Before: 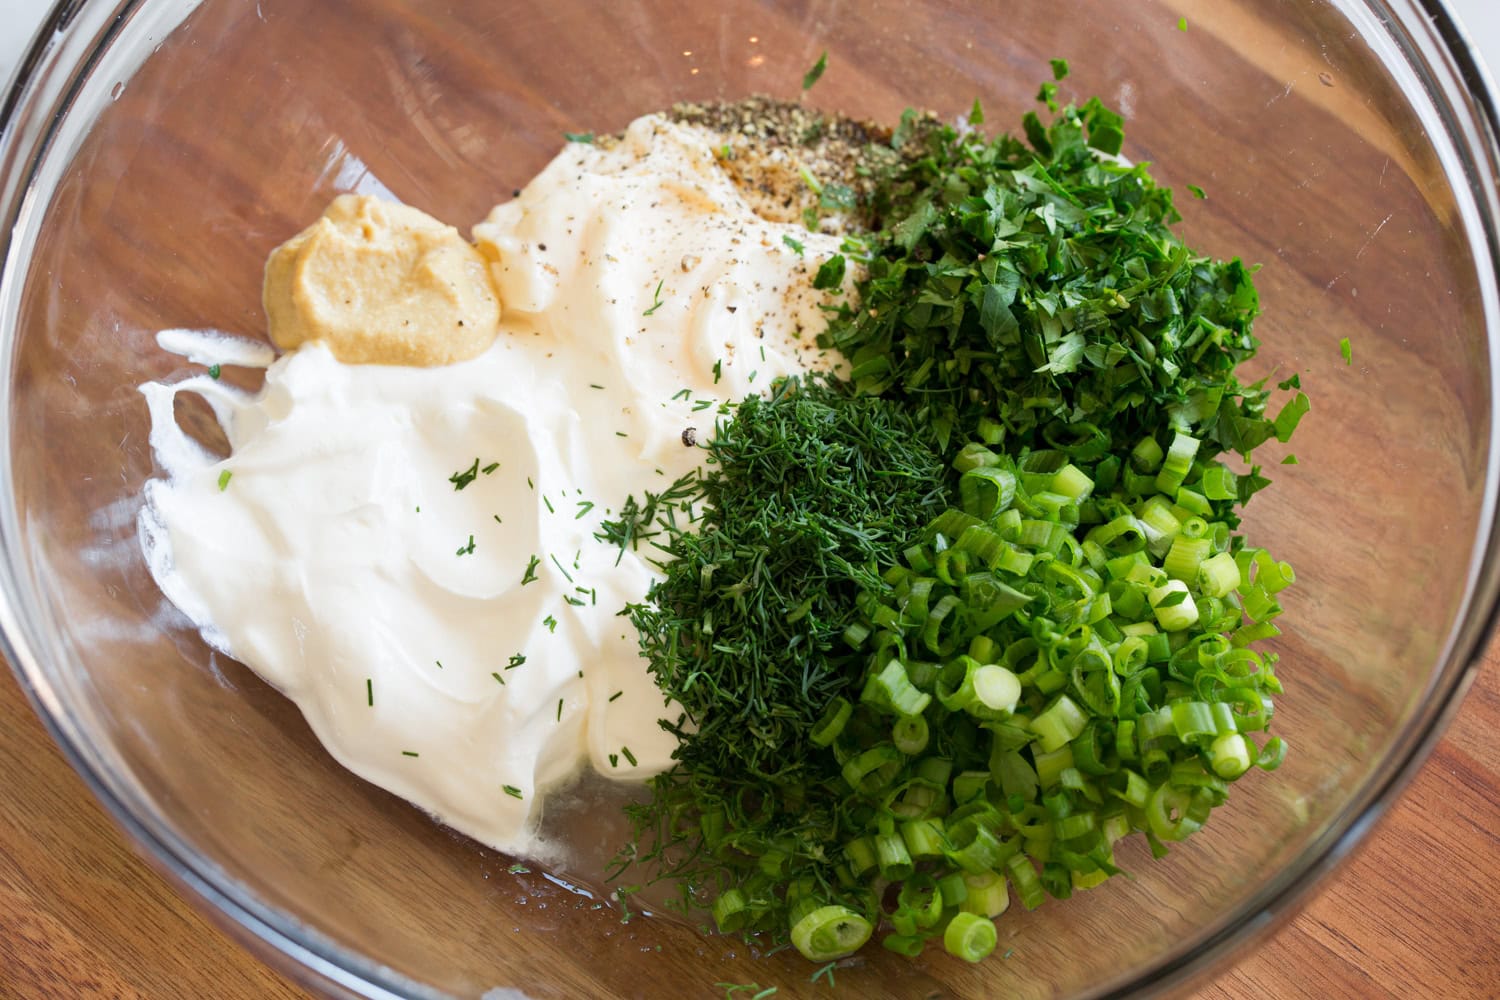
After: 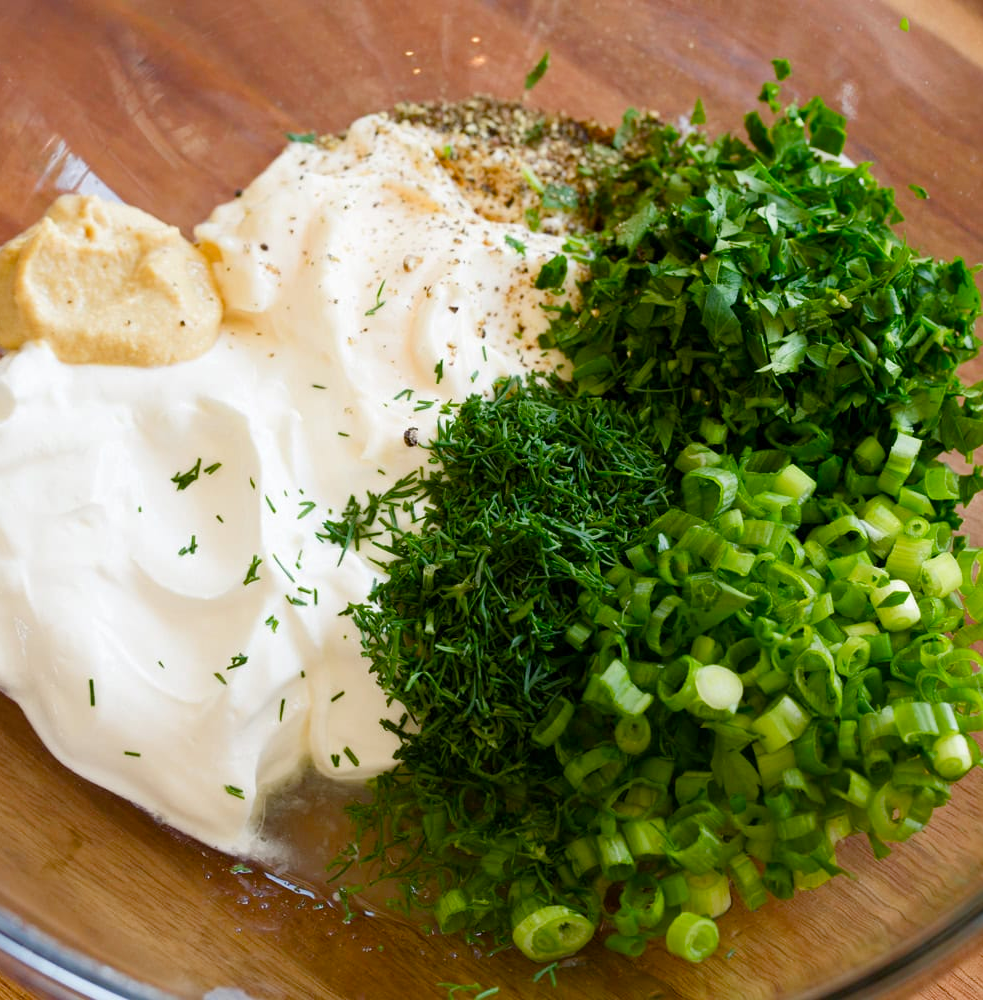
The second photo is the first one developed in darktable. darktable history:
crop and rotate: left 18.556%, right 15.859%
color balance rgb: white fulcrum 0.093 EV, perceptual saturation grading › global saturation 20%, perceptual saturation grading › highlights -25.266%, perceptual saturation grading › shadows 49.564%
